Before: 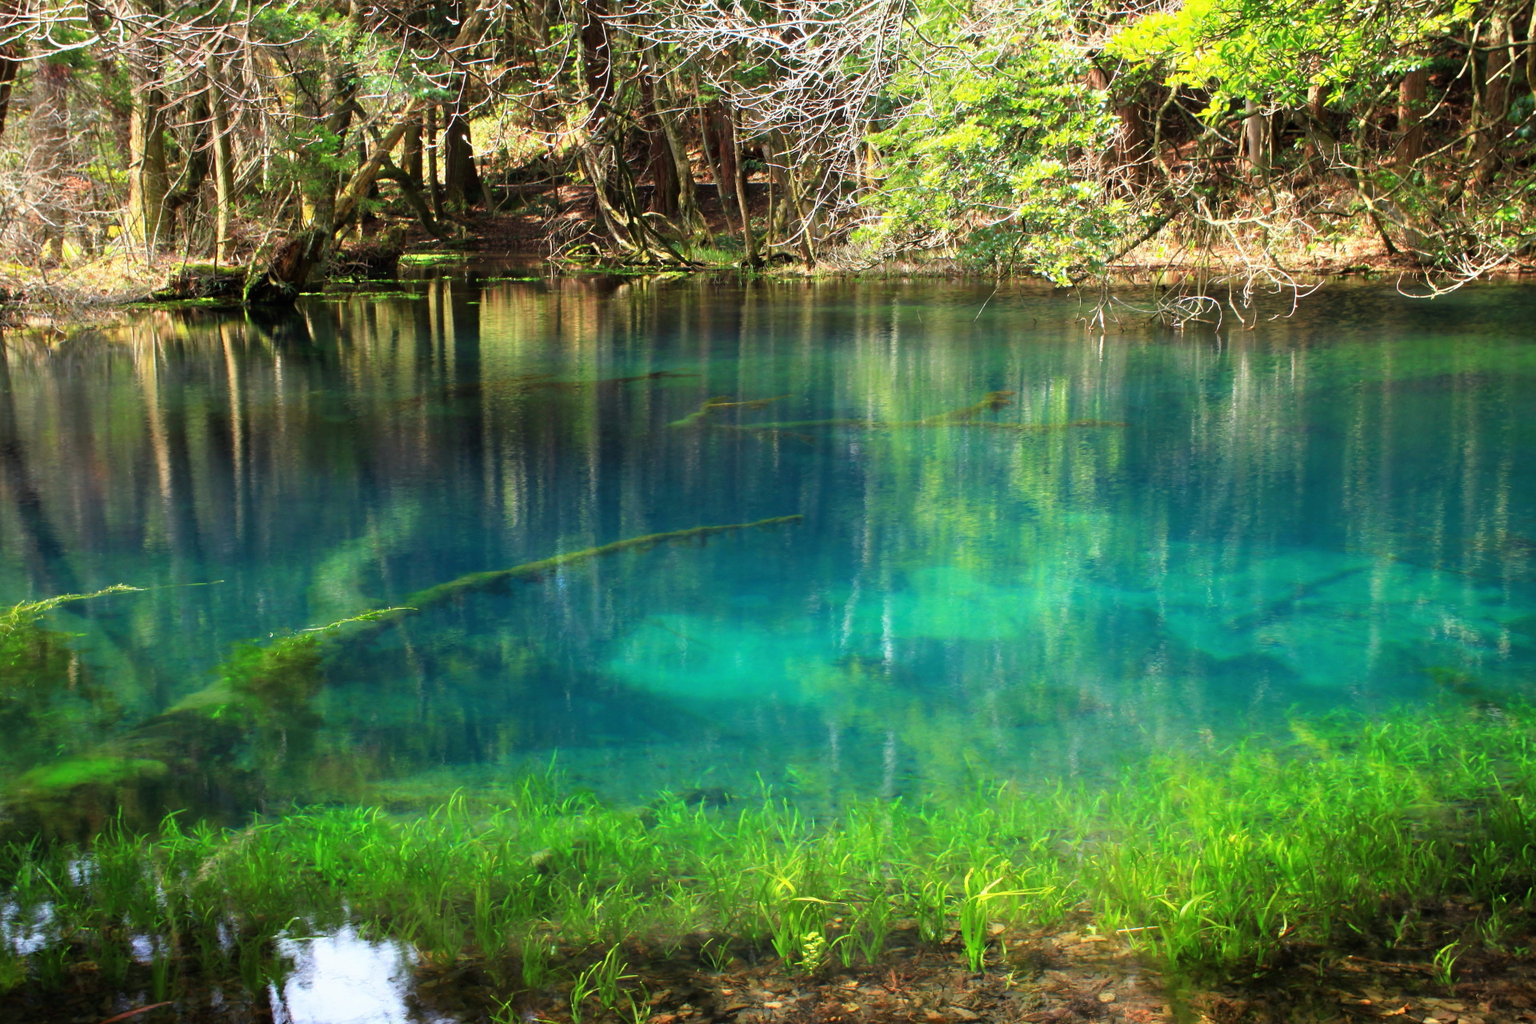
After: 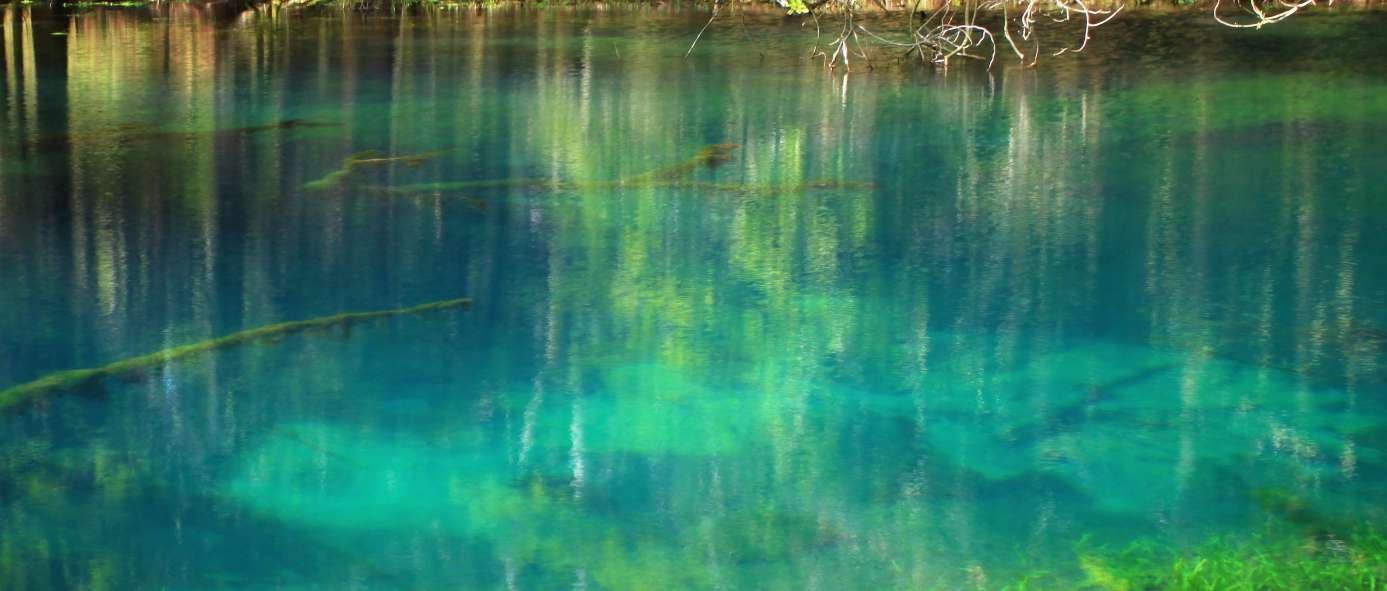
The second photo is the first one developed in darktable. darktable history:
crop and rotate: left 27.725%, top 26.955%, bottom 26.871%
